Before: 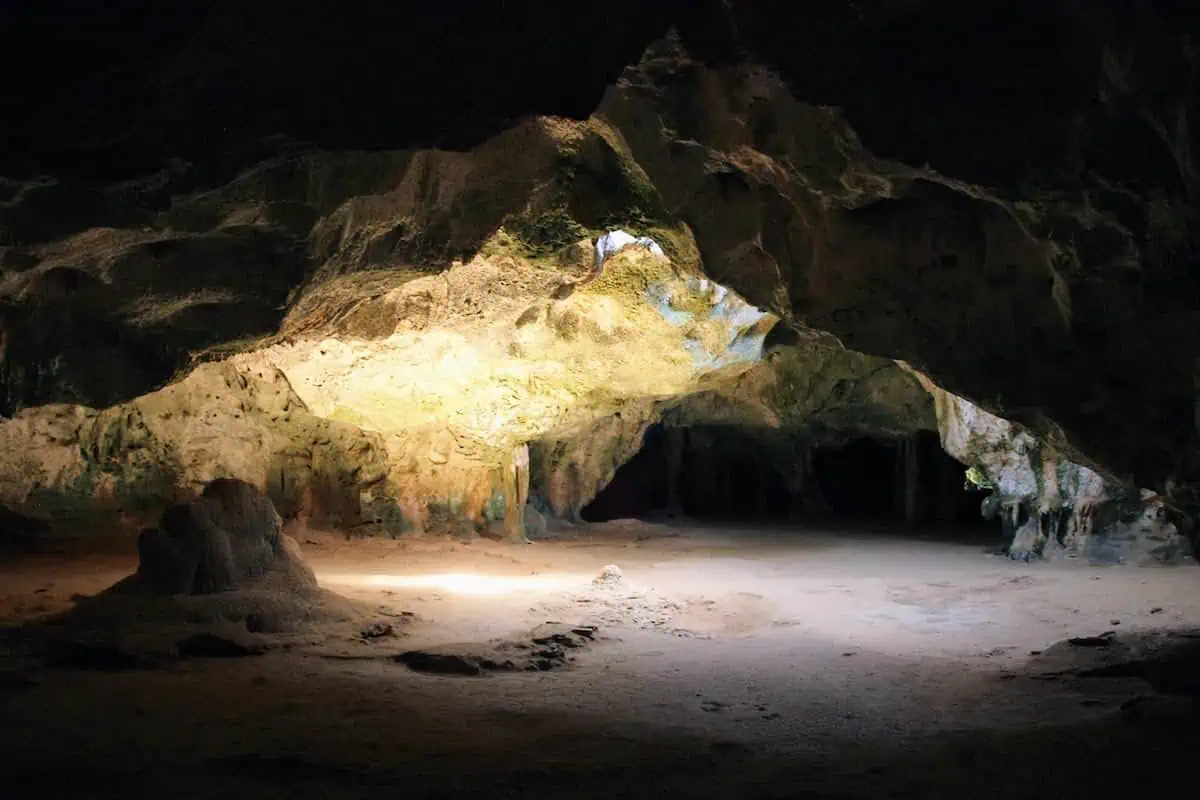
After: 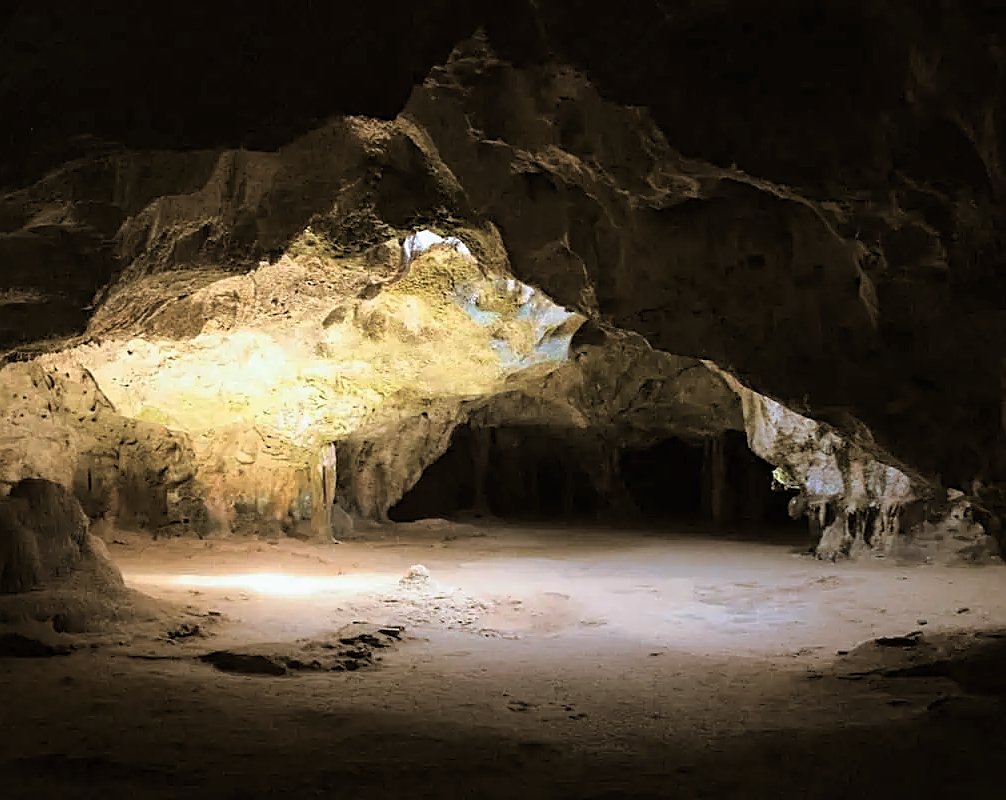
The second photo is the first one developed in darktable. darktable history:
crop: left 16.145%
split-toning: shadows › hue 37.98°, highlights › hue 185.58°, balance -55.261
sharpen: on, module defaults
